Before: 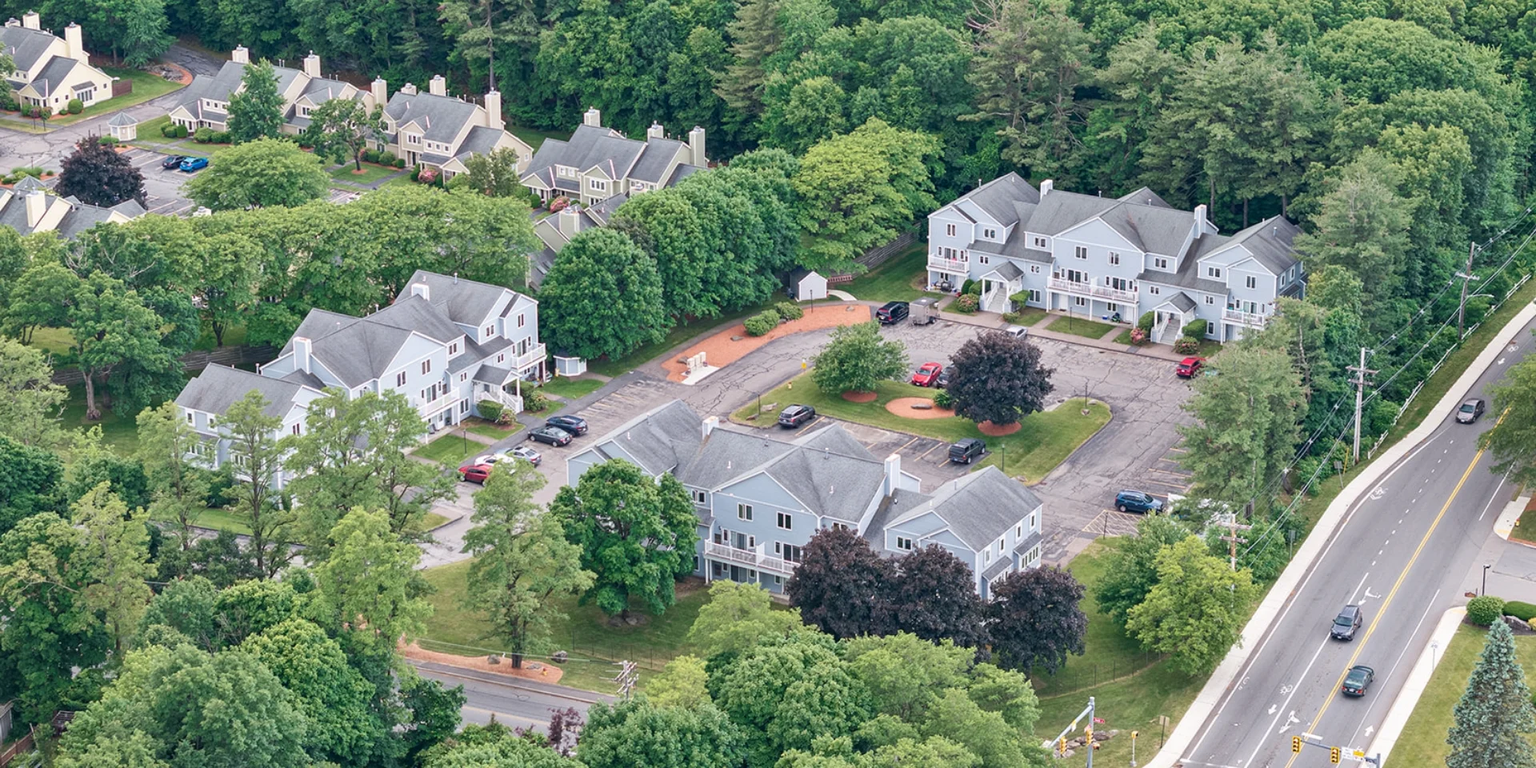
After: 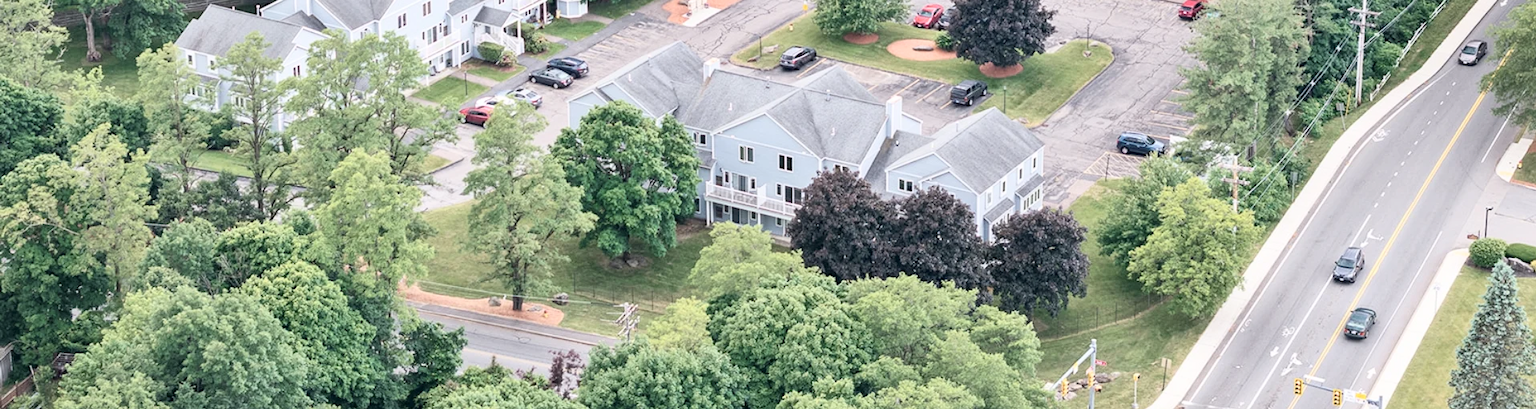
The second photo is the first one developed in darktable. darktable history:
contrast brightness saturation: saturation -0.173
crop and rotate: top 46.731%, right 0.119%
tone curve: curves: ch0 [(0, 0) (0.004, 0.001) (0.133, 0.132) (0.325, 0.395) (0.455, 0.565) (0.832, 0.925) (1, 1)], color space Lab, independent channels, preserve colors none
